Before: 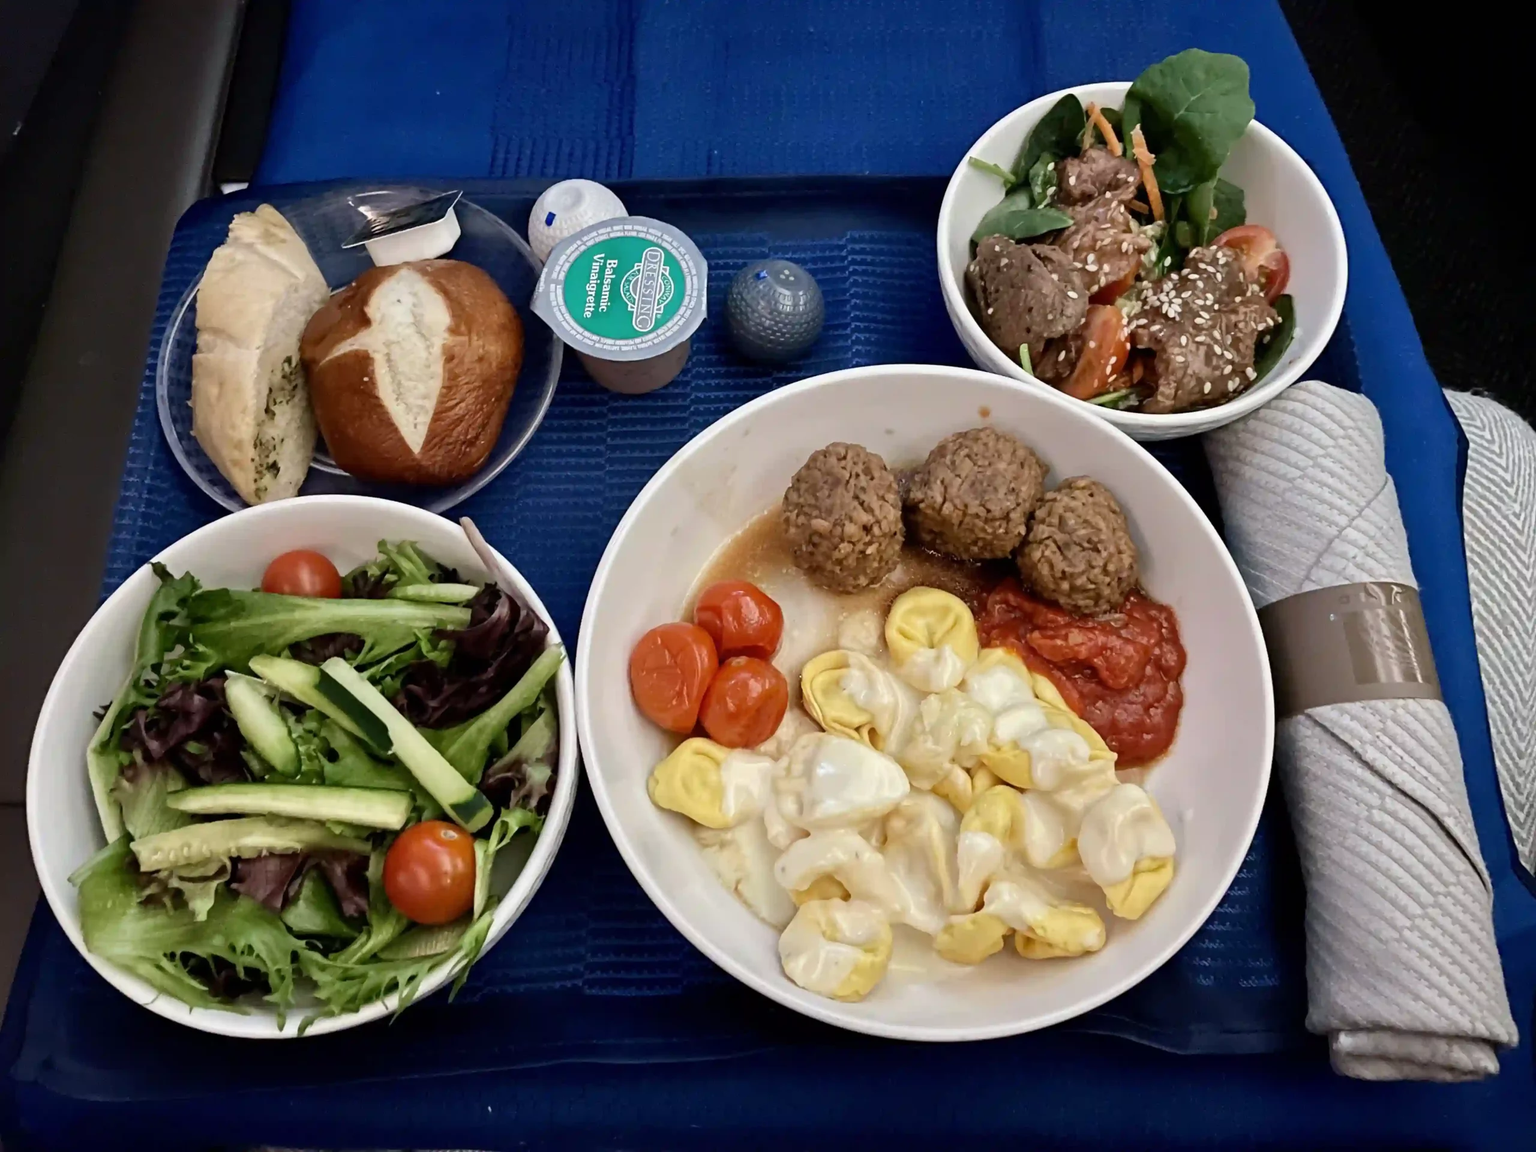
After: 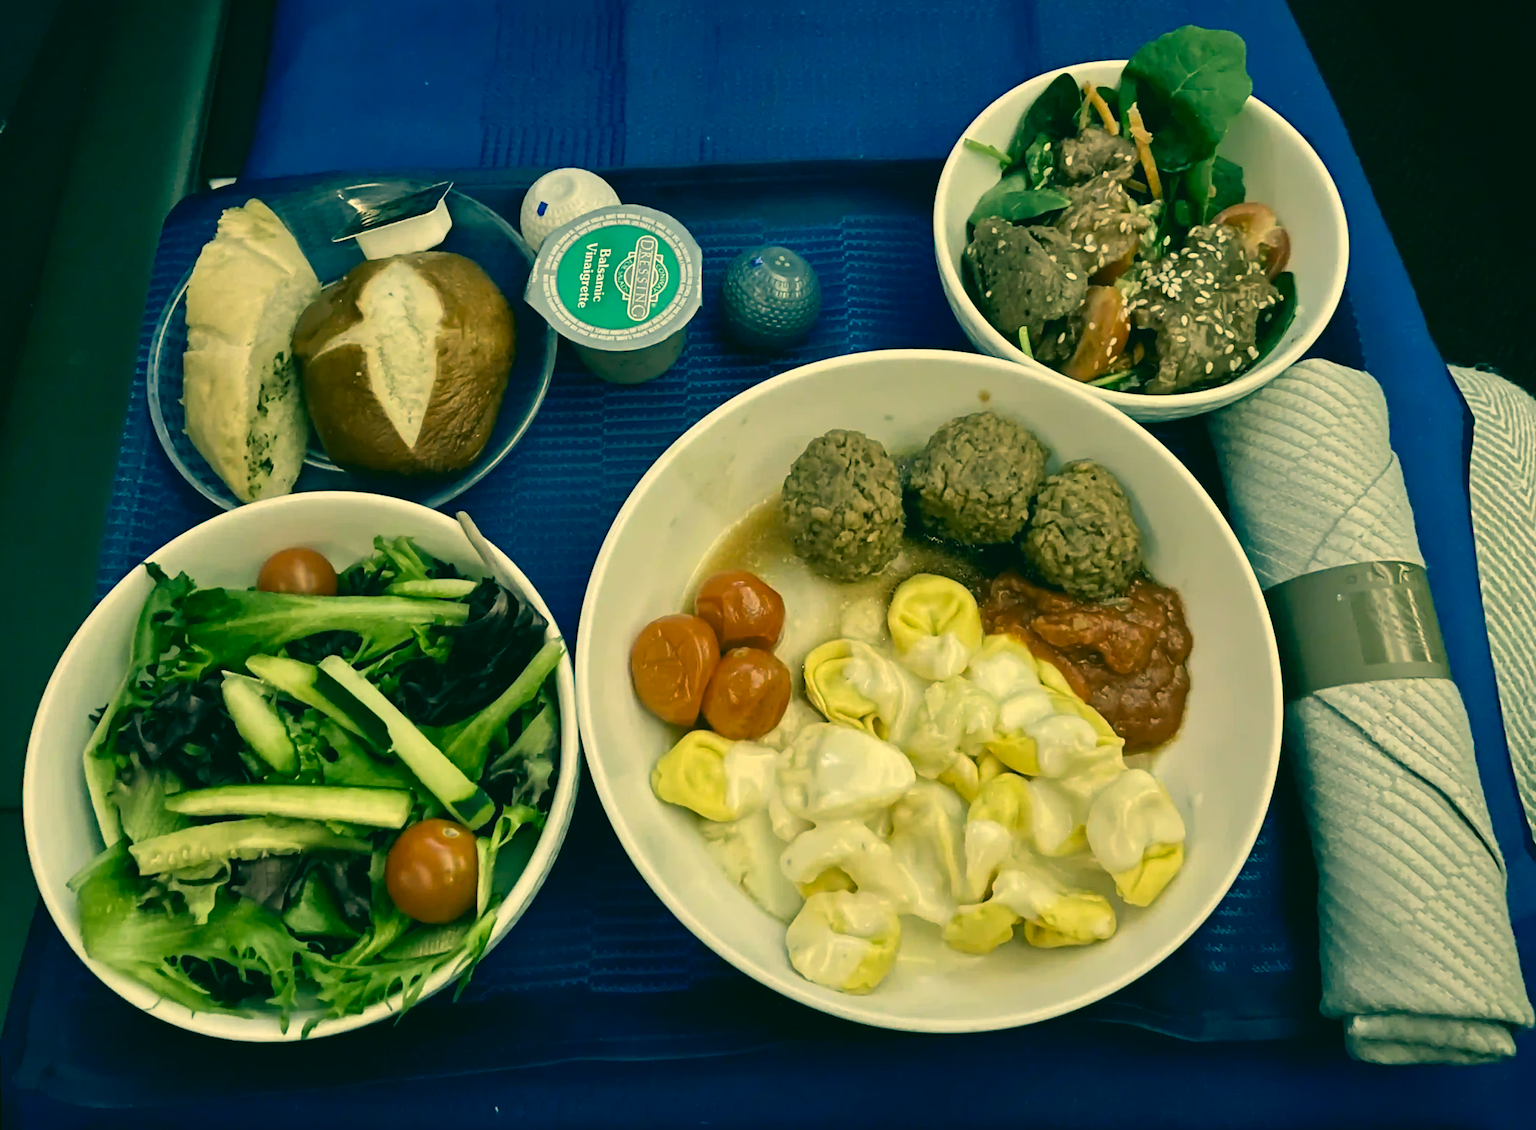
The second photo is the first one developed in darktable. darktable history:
rotate and perspective: rotation -1°, crop left 0.011, crop right 0.989, crop top 0.025, crop bottom 0.975
color correction: highlights a* 1.83, highlights b* 34.02, shadows a* -36.68, shadows b* -5.48
